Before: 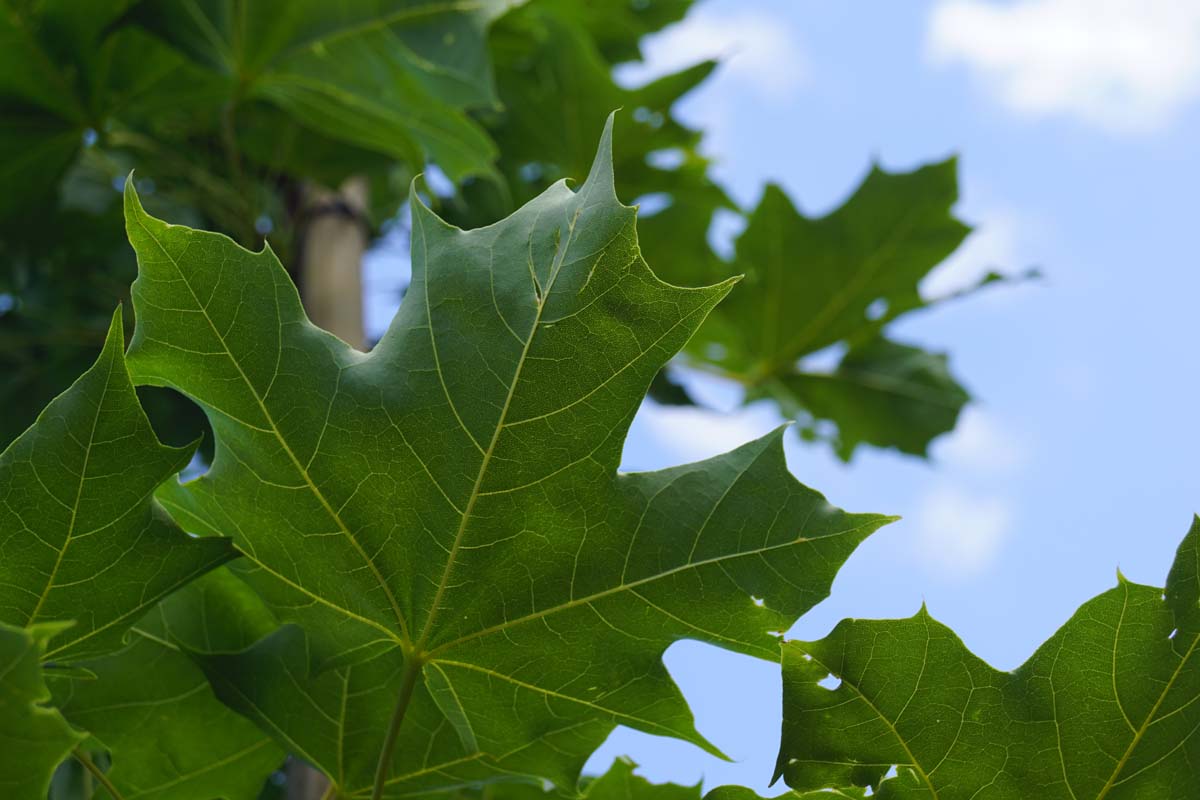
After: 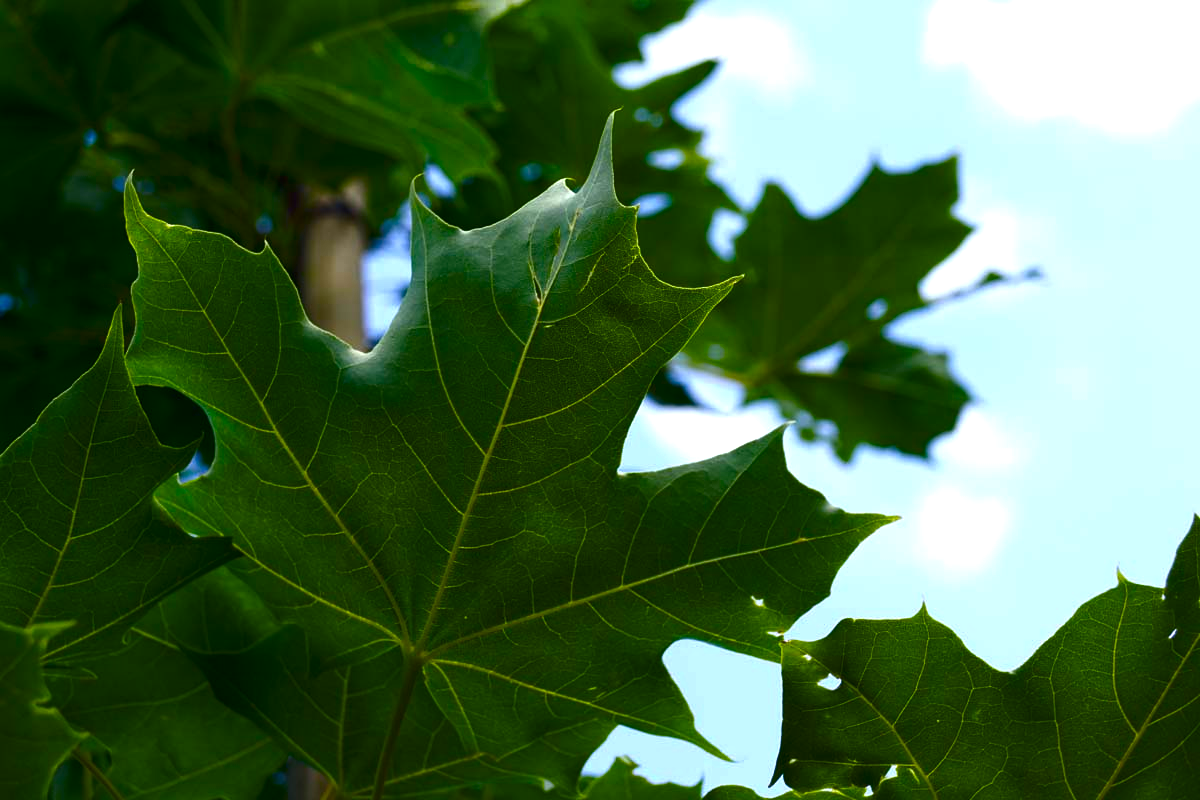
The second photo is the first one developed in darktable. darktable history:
color balance rgb: perceptual saturation grading › global saturation 20%, perceptual saturation grading › highlights -25.634%, perceptual saturation grading › shadows 49.935%, perceptual brilliance grading › global brilliance 21.476%, perceptual brilliance grading › shadows -34.737%, global vibrance 20%
contrast brightness saturation: contrast 0.067, brightness -0.13, saturation 0.064
